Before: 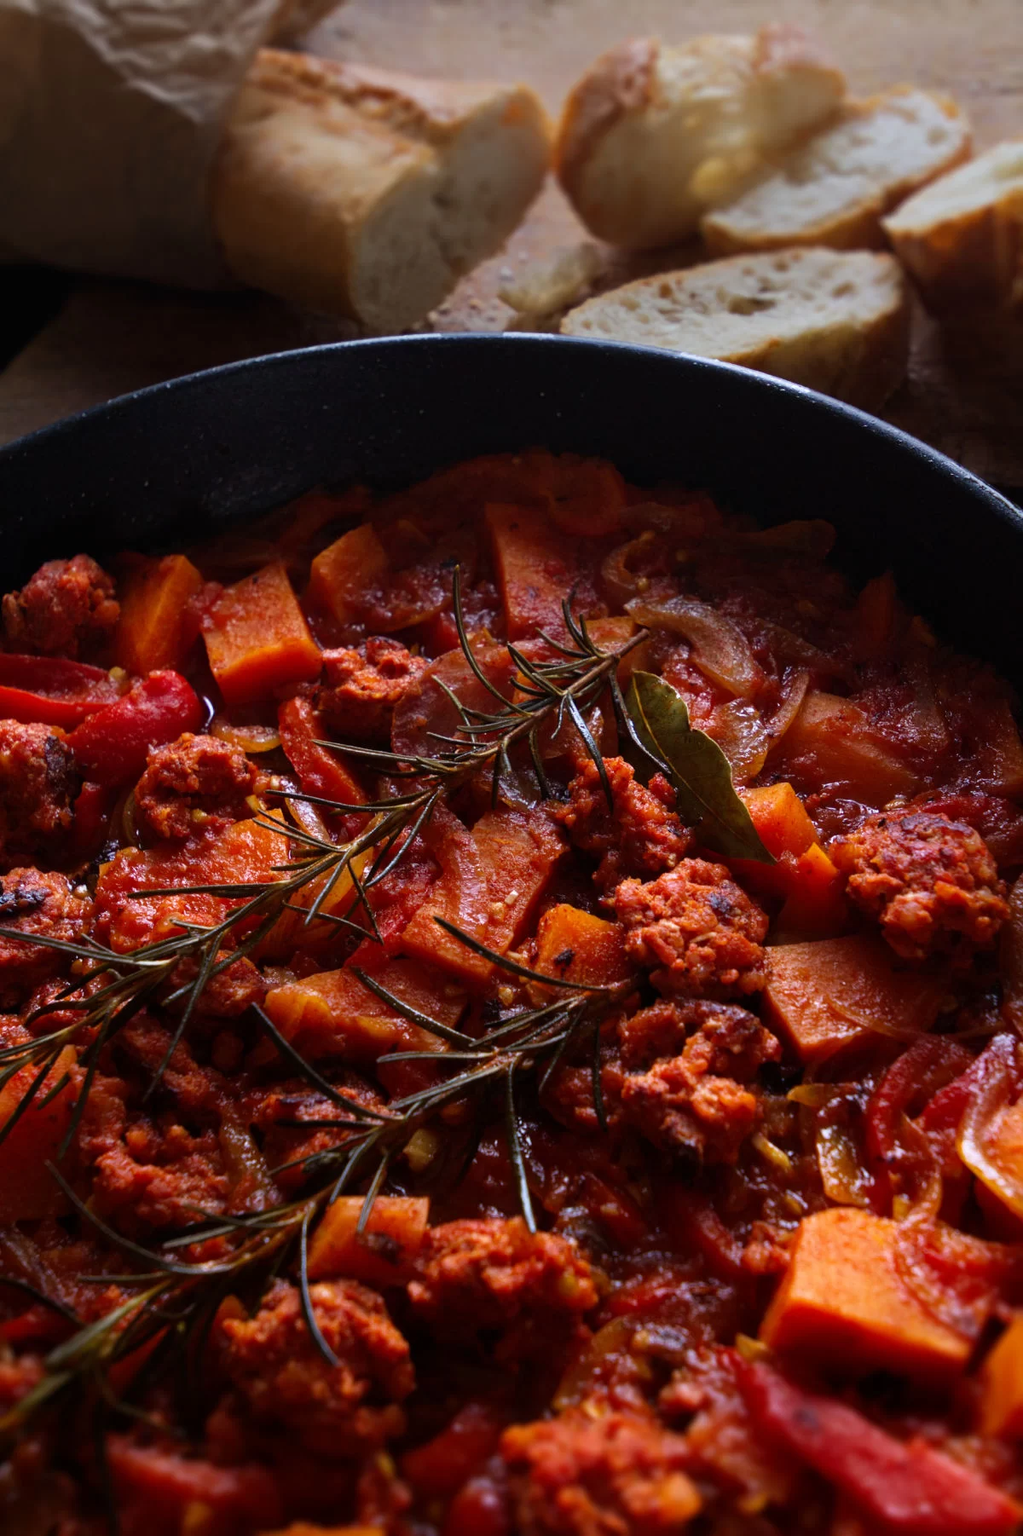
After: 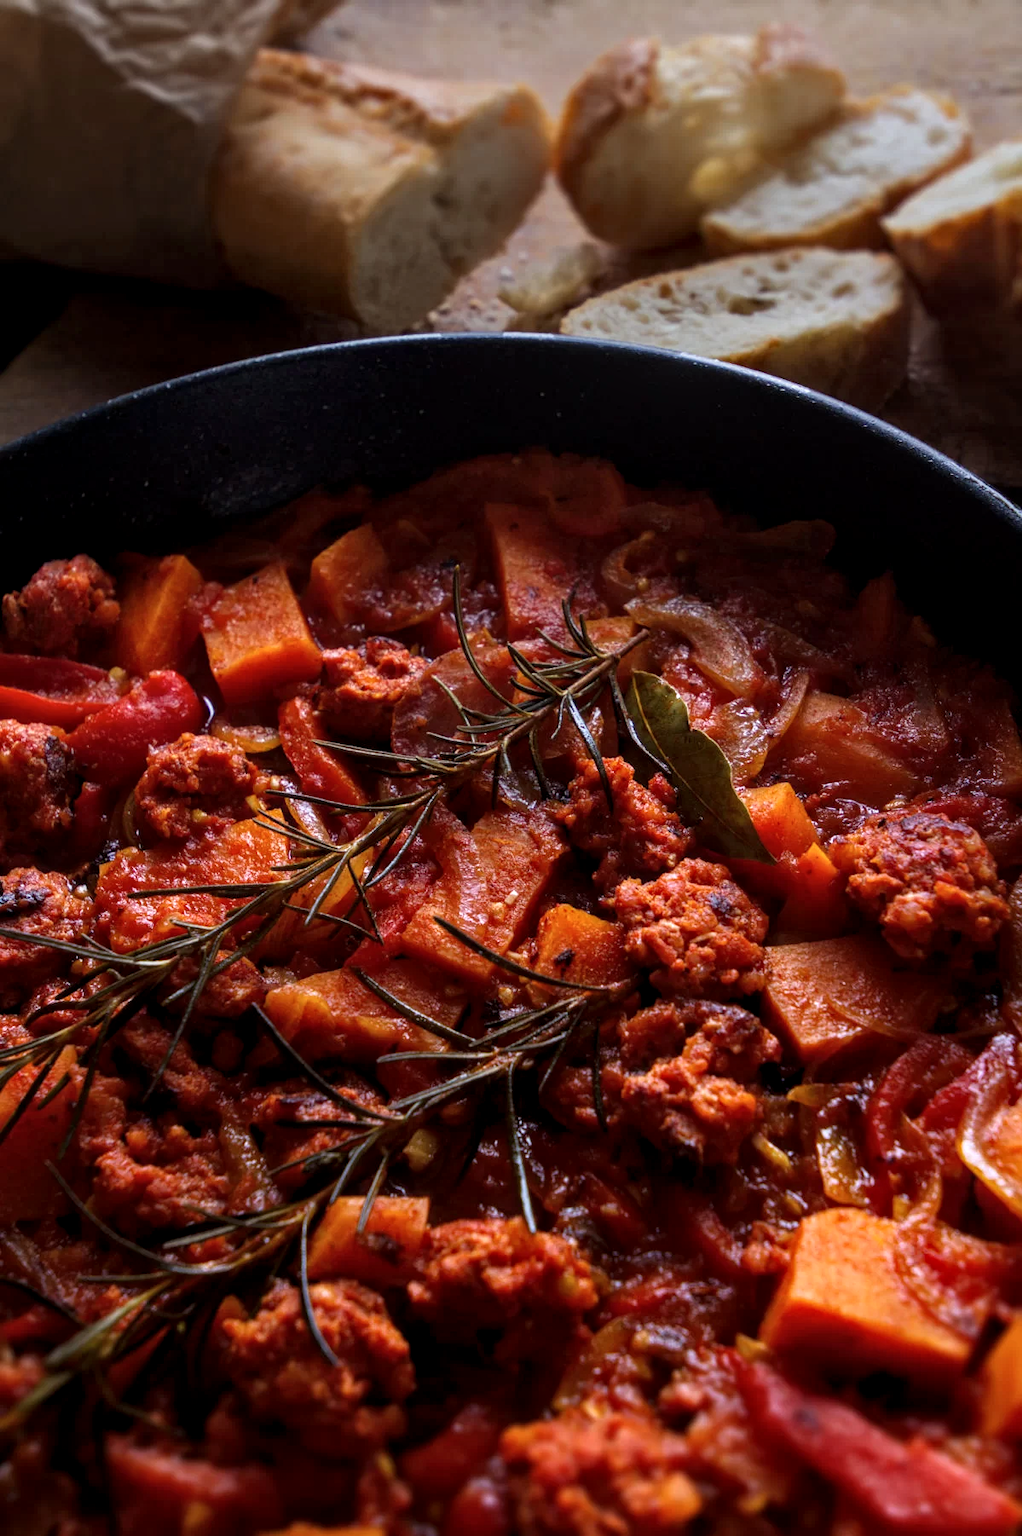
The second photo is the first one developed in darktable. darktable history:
base curve: curves: ch0 [(0, 0) (0.989, 0.992)], preserve colors none
local contrast: detail 130%
